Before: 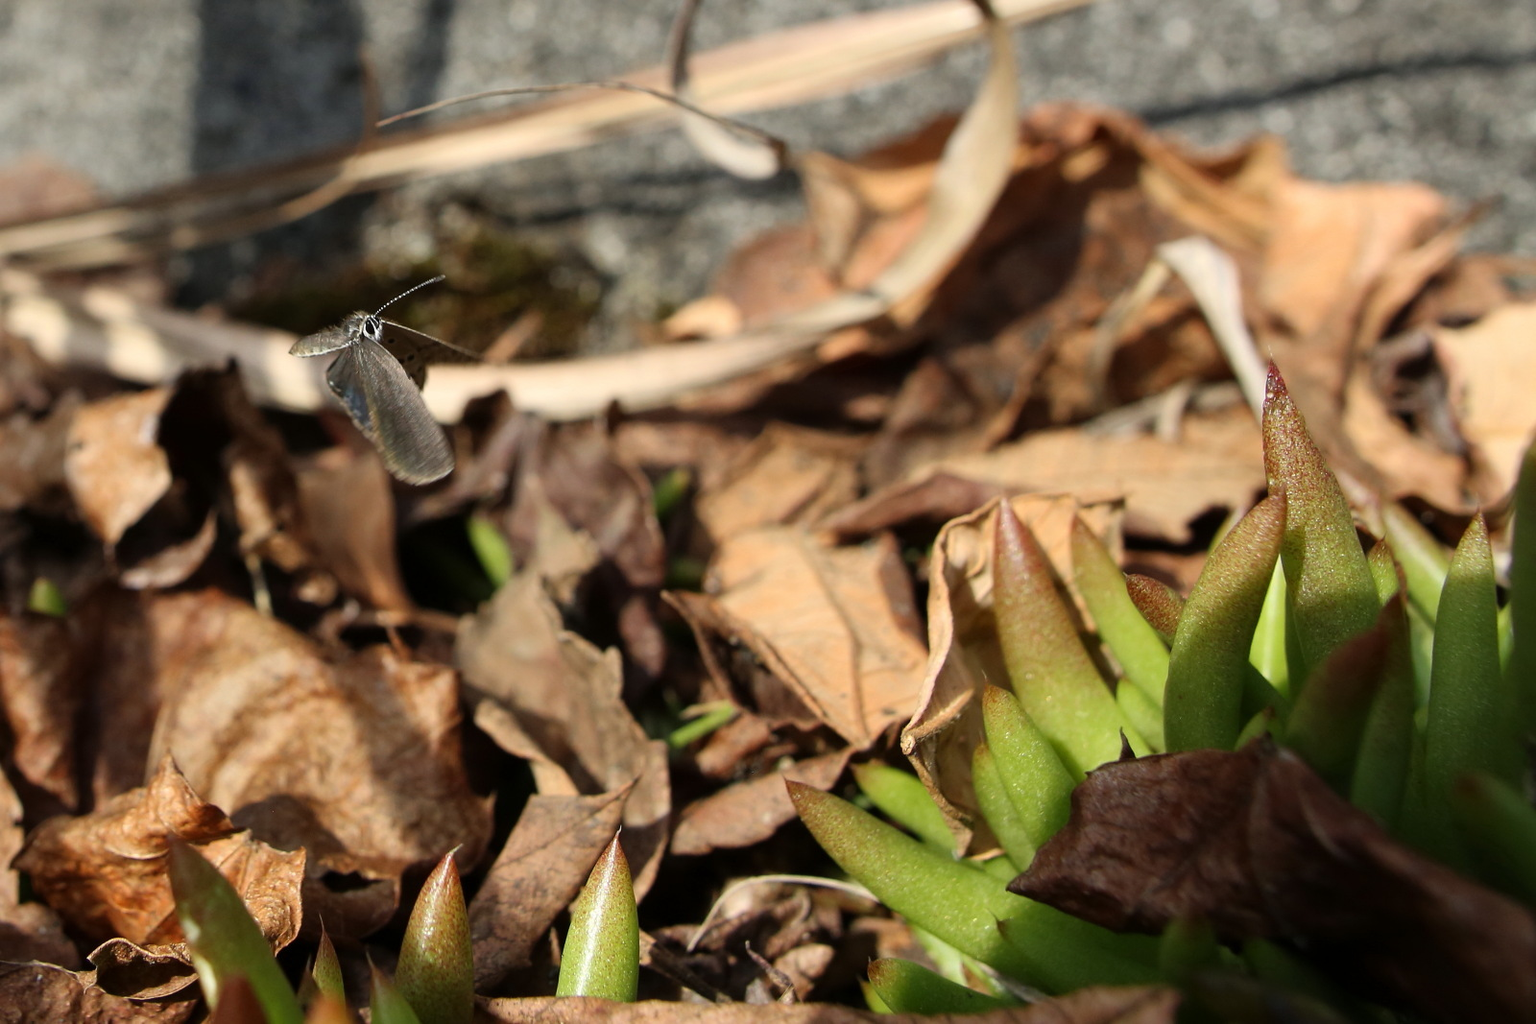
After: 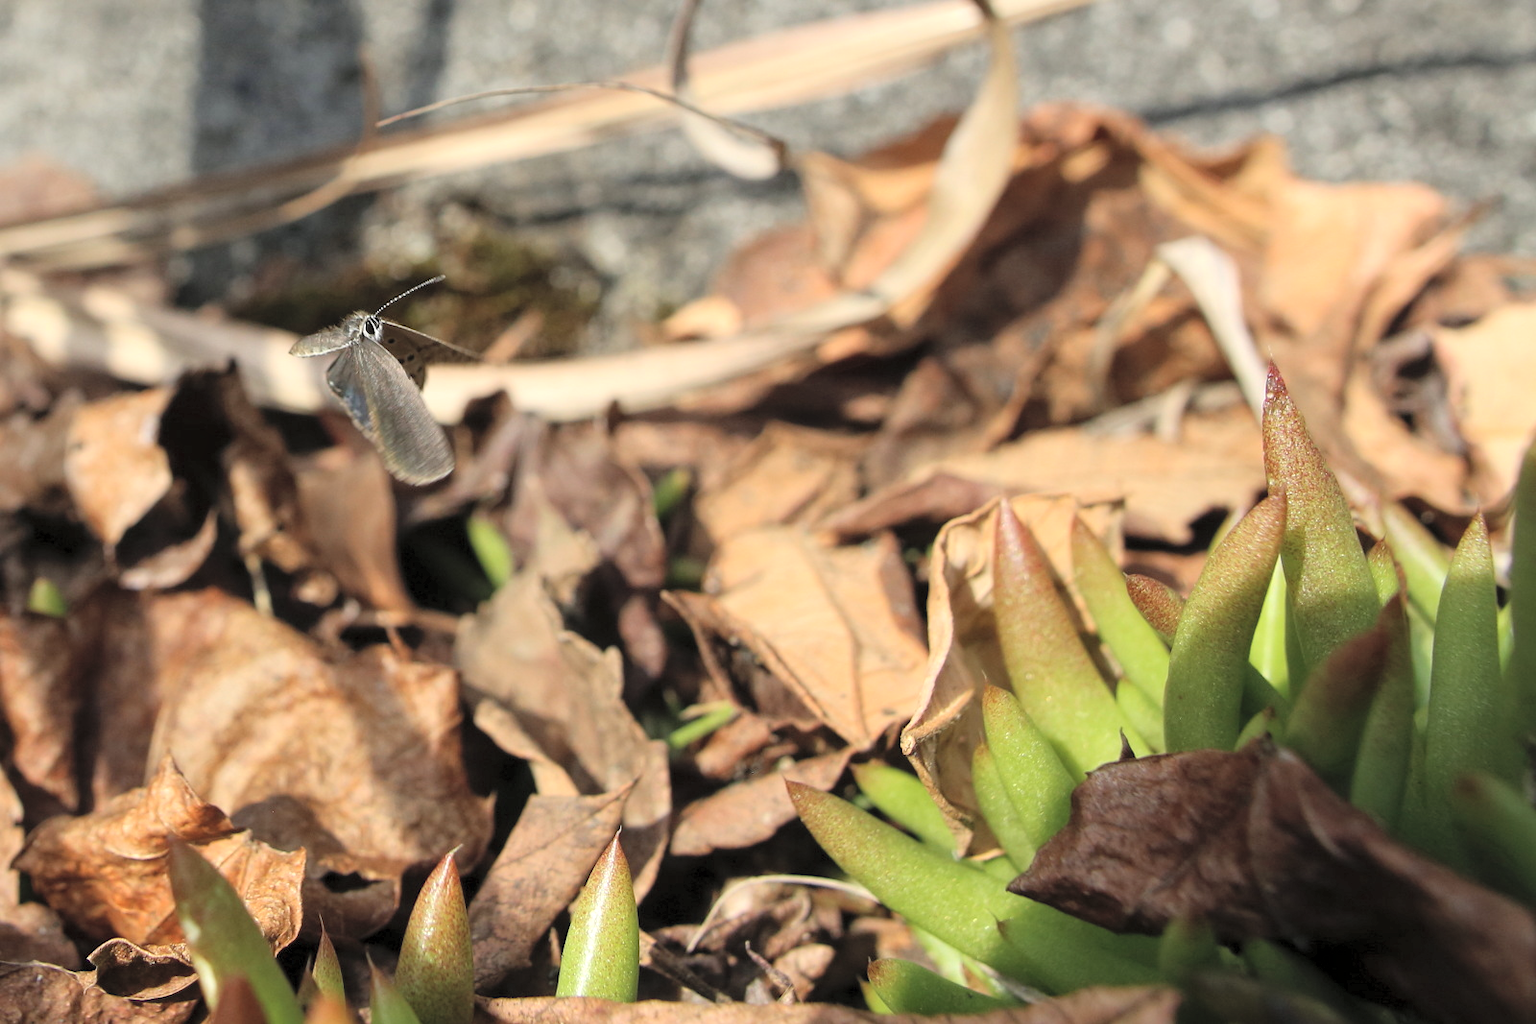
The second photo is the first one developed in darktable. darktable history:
local contrast: highlights 102%, shadows 98%, detail 120%, midtone range 0.2
contrast brightness saturation: brightness 0.274
